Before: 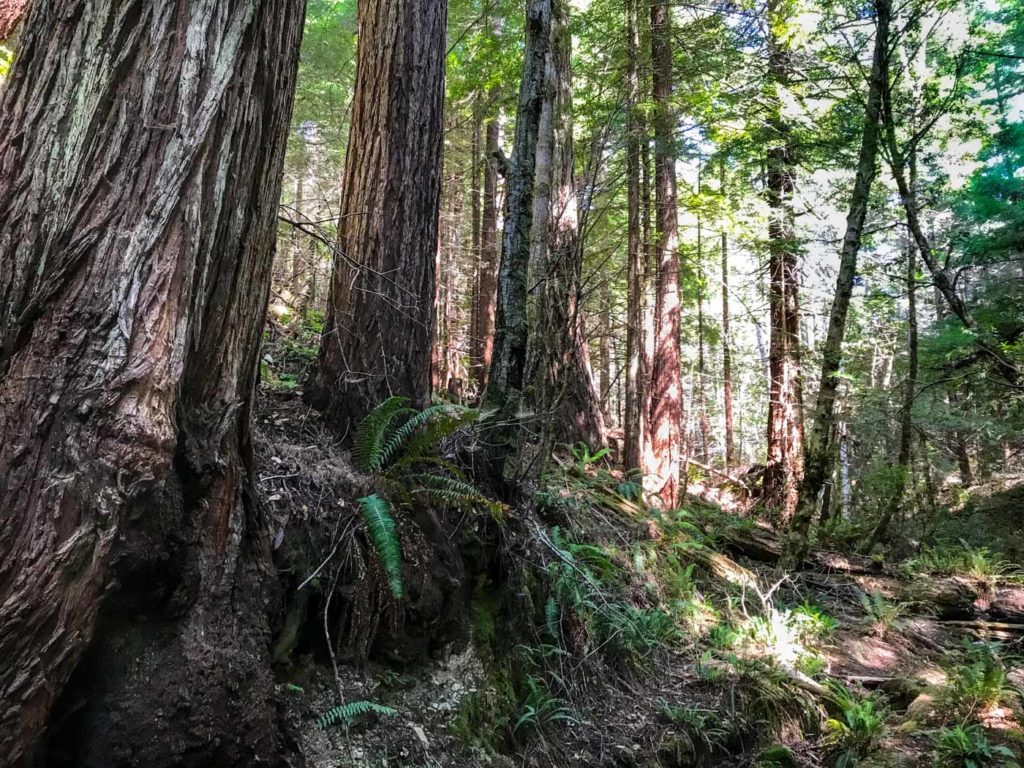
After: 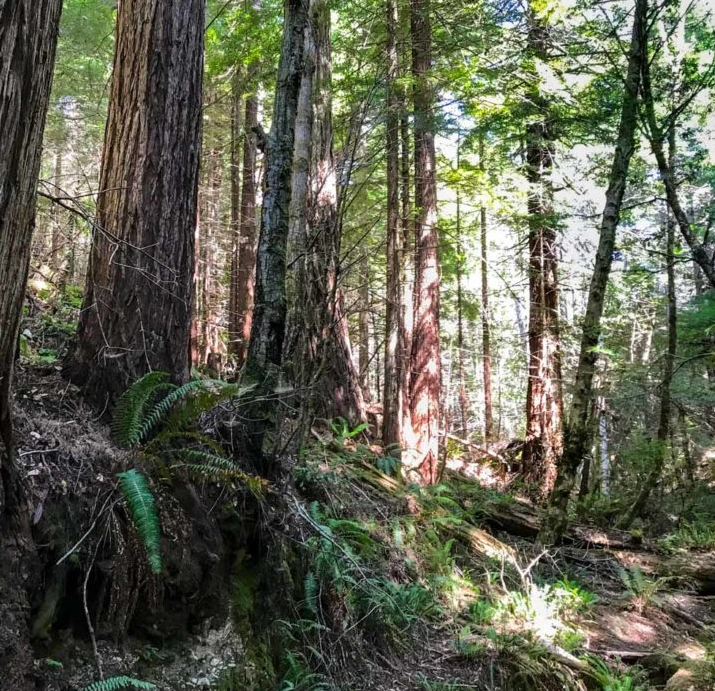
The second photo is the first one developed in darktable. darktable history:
crop and rotate: left 23.553%, top 3.356%, right 6.526%, bottom 6.648%
